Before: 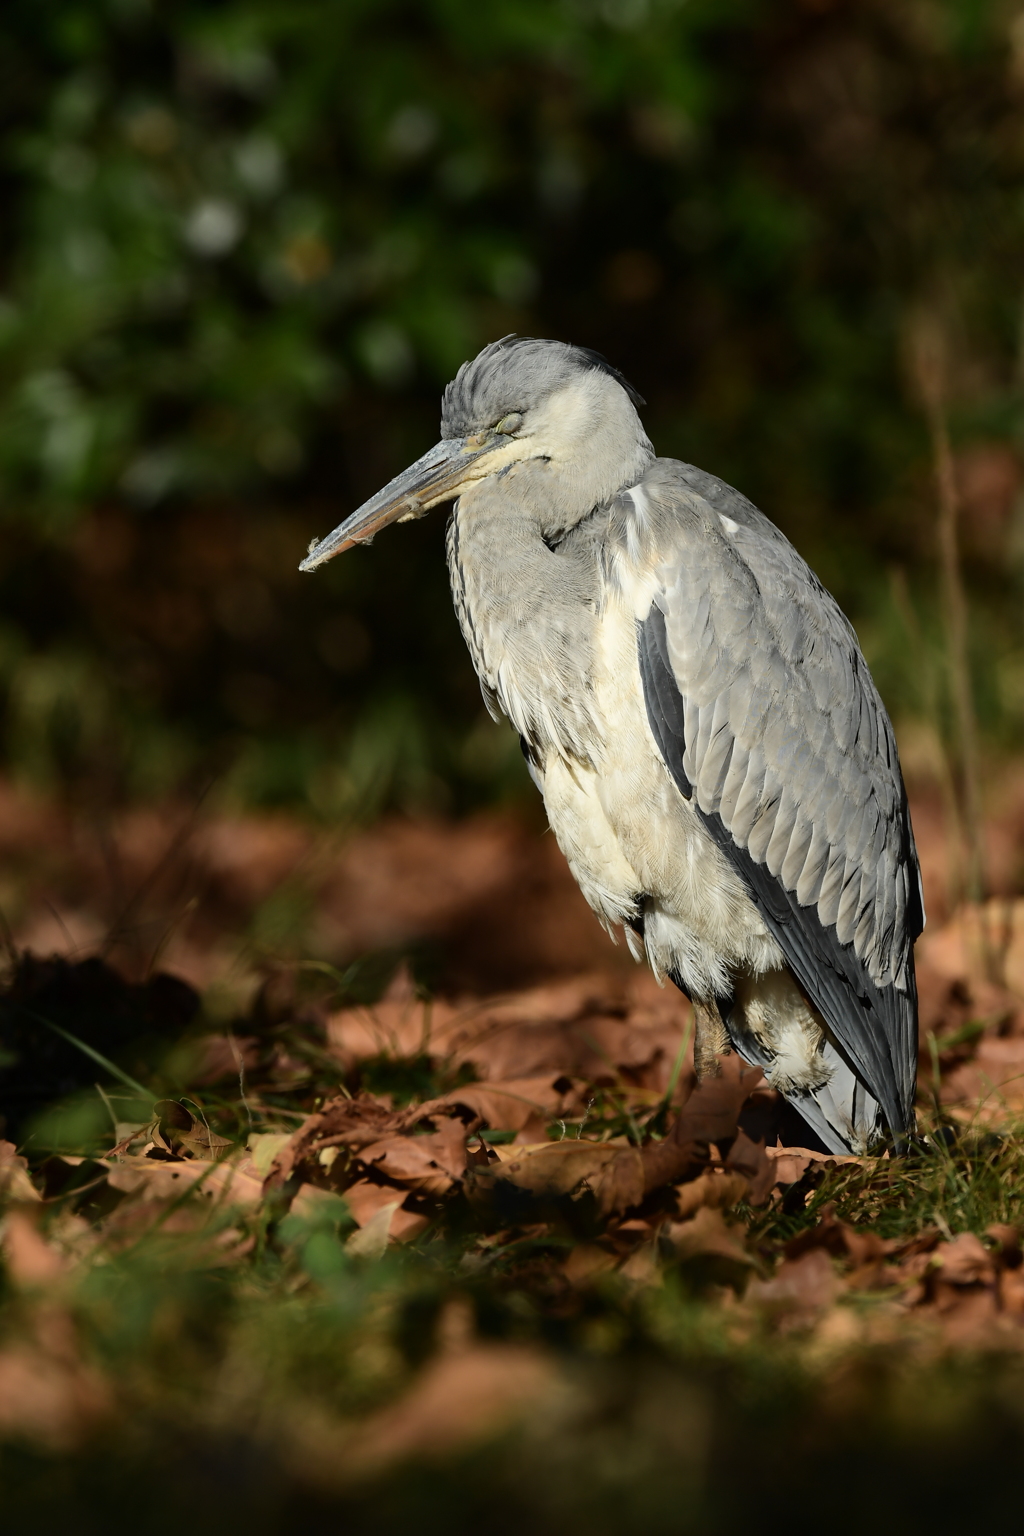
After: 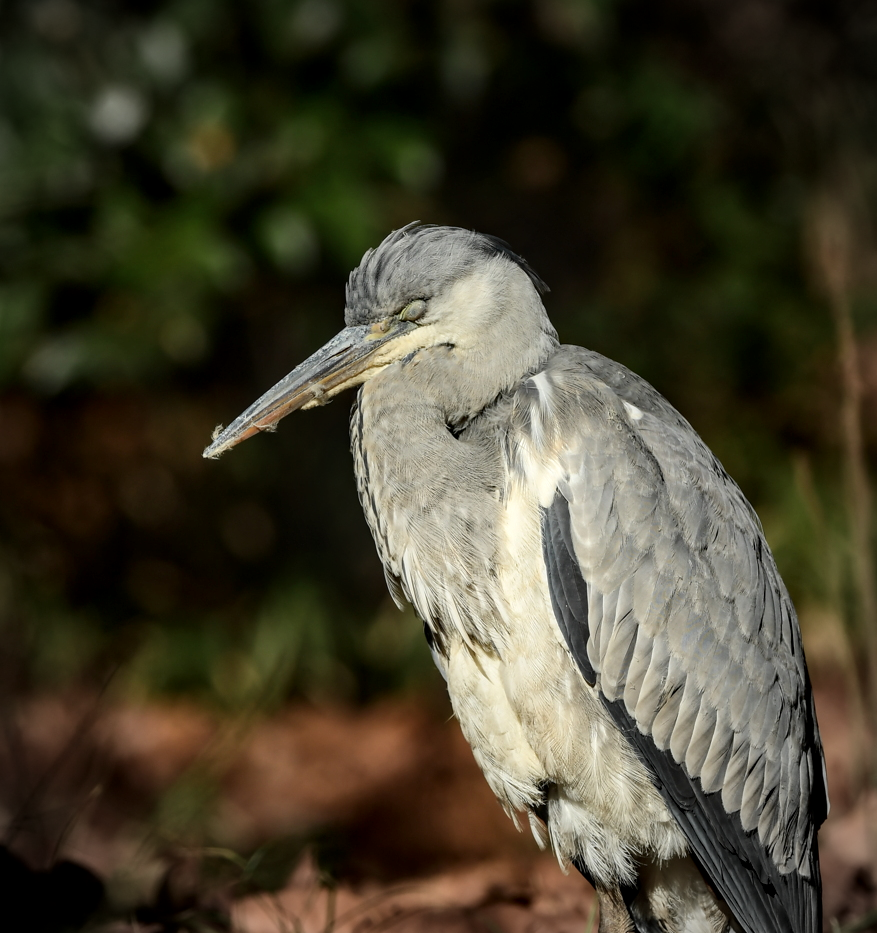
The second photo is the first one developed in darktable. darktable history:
local contrast: detail 130%
crop and rotate: left 9.467%, top 7.361%, right 4.803%, bottom 31.845%
vignetting: on, module defaults
